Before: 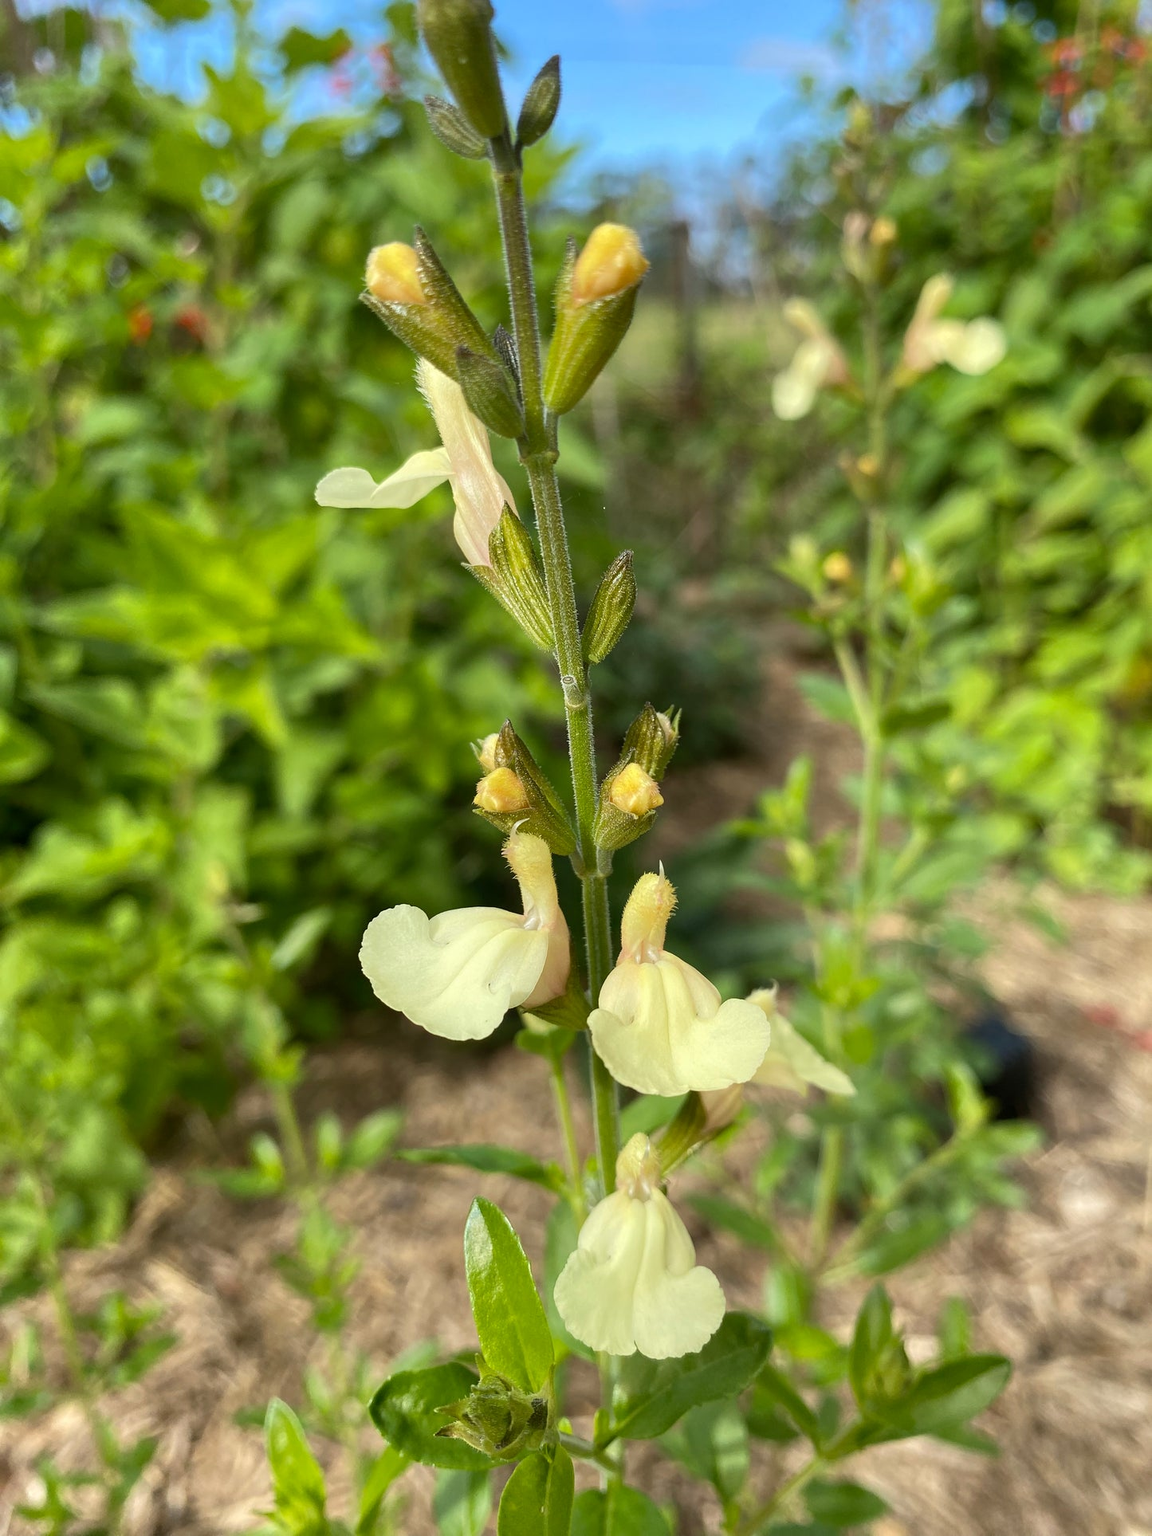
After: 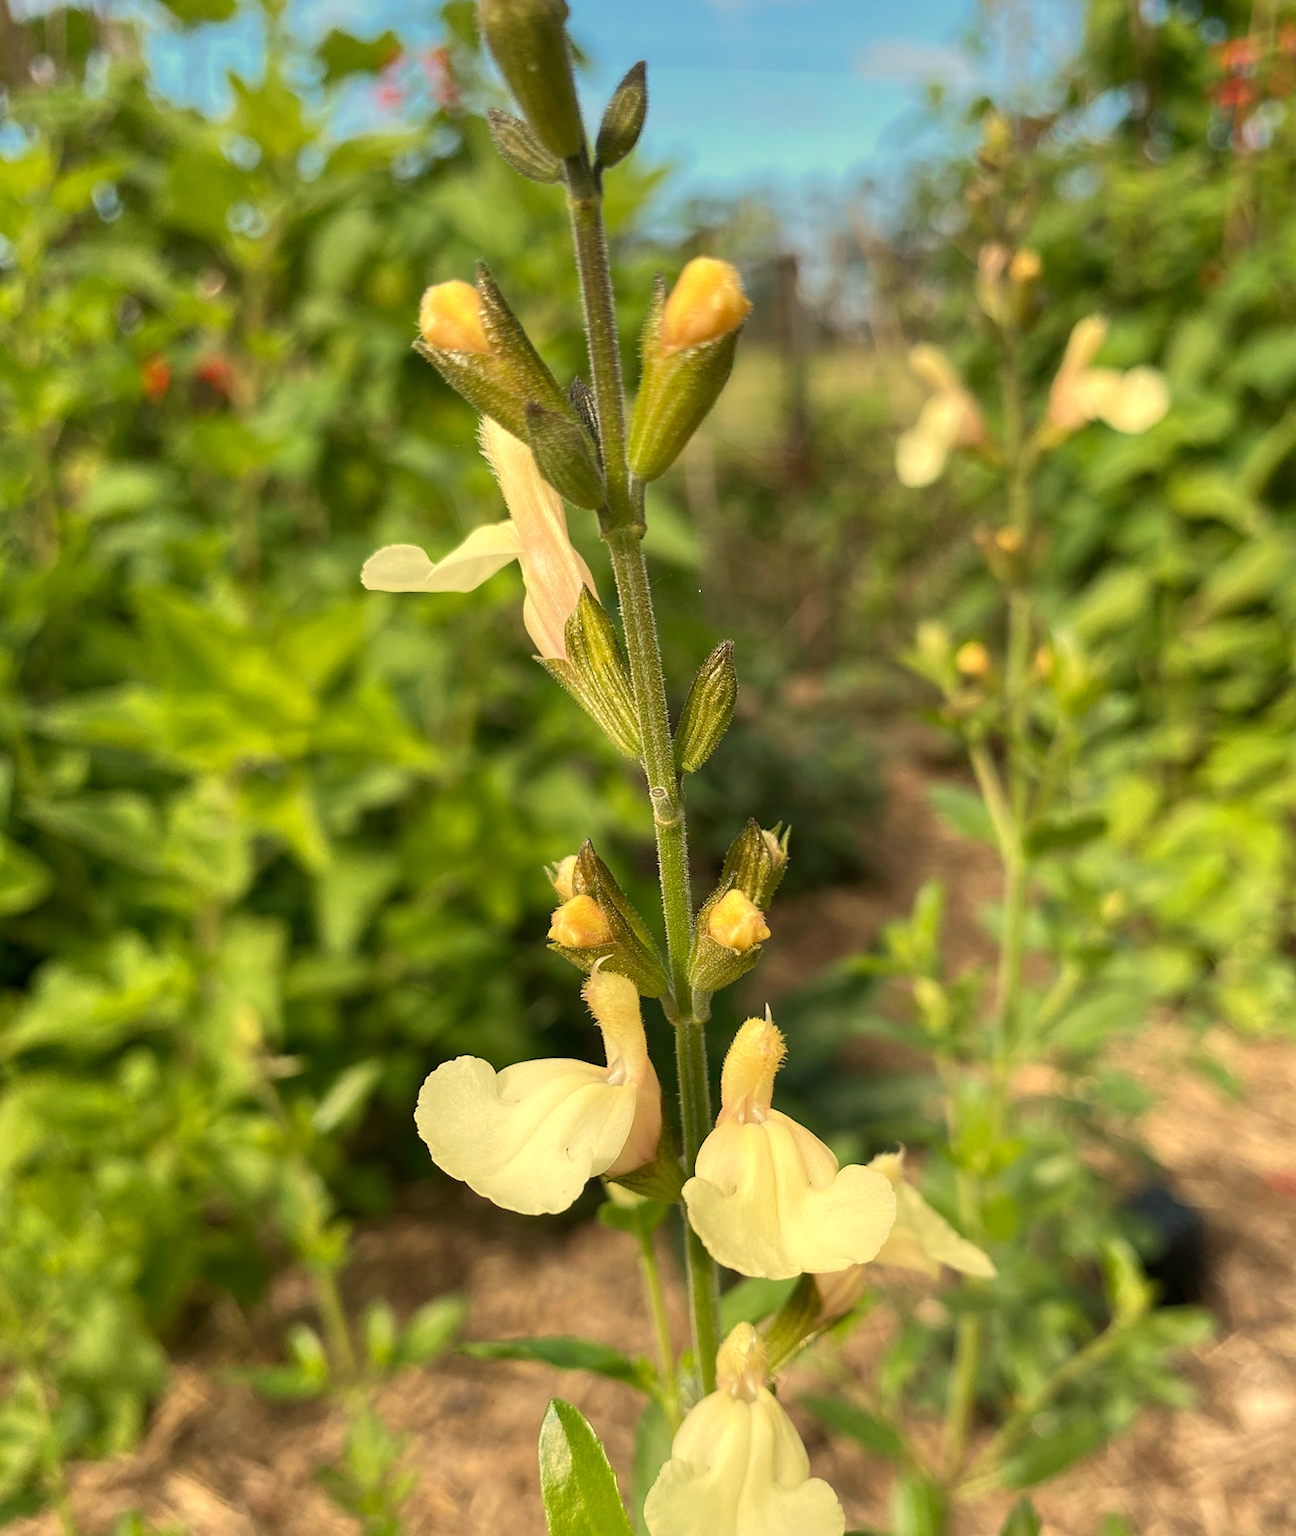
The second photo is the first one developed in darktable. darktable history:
white balance: red 1.123, blue 0.83
crop and rotate: angle 0.2°, left 0.275%, right 3.127%, bottom 14.18%
